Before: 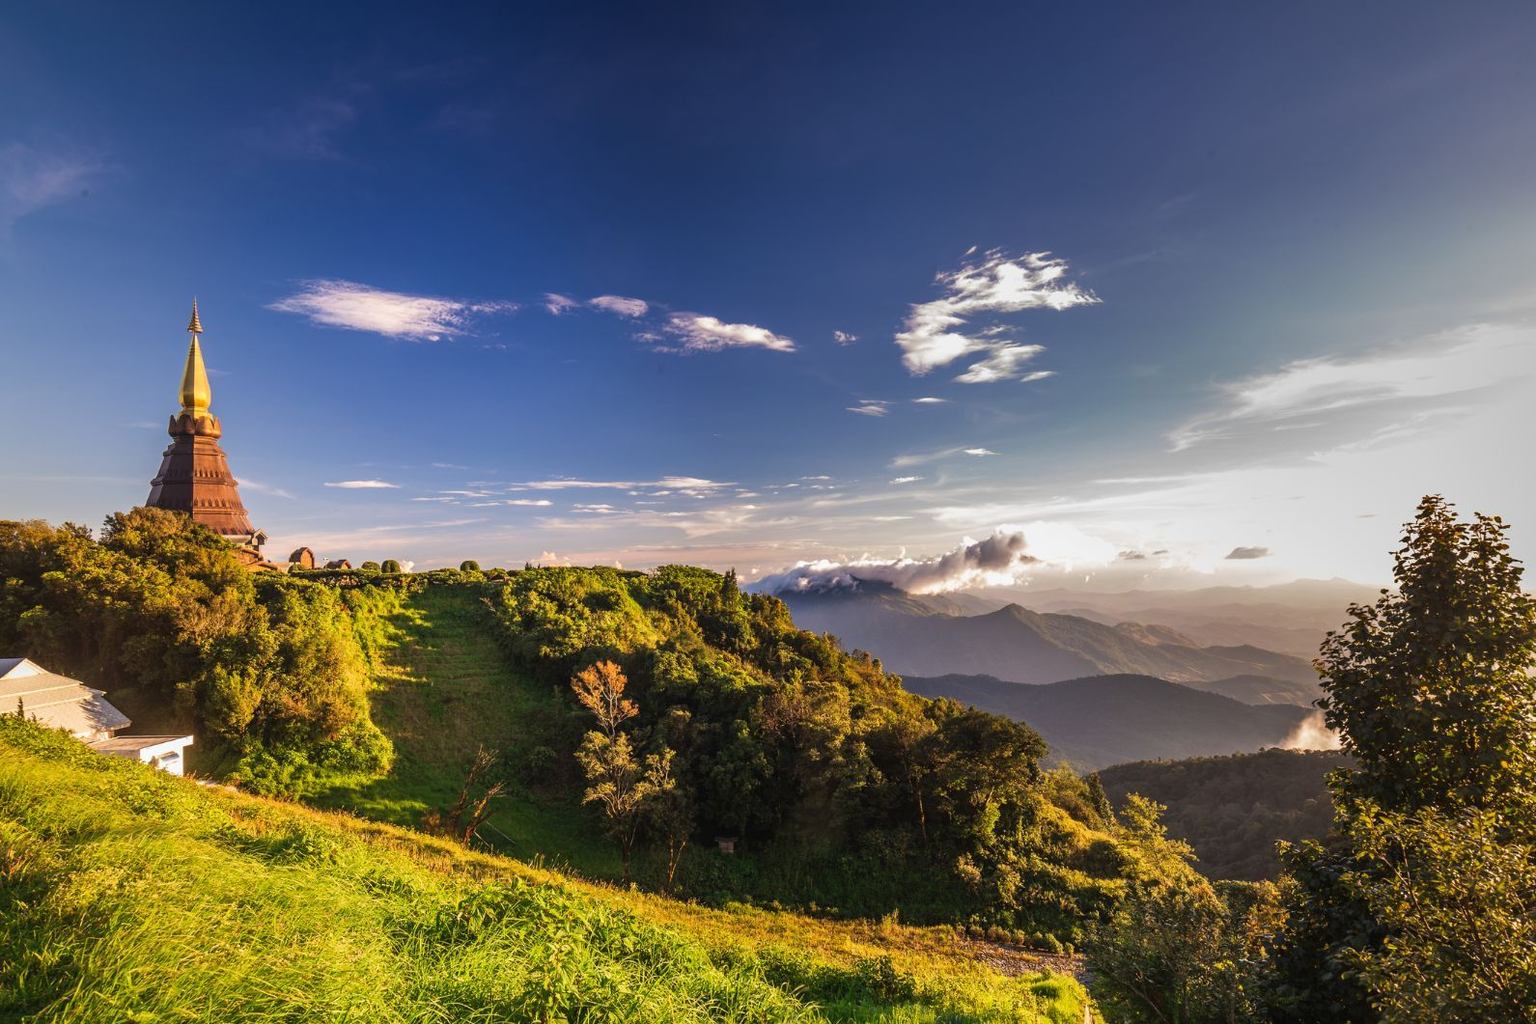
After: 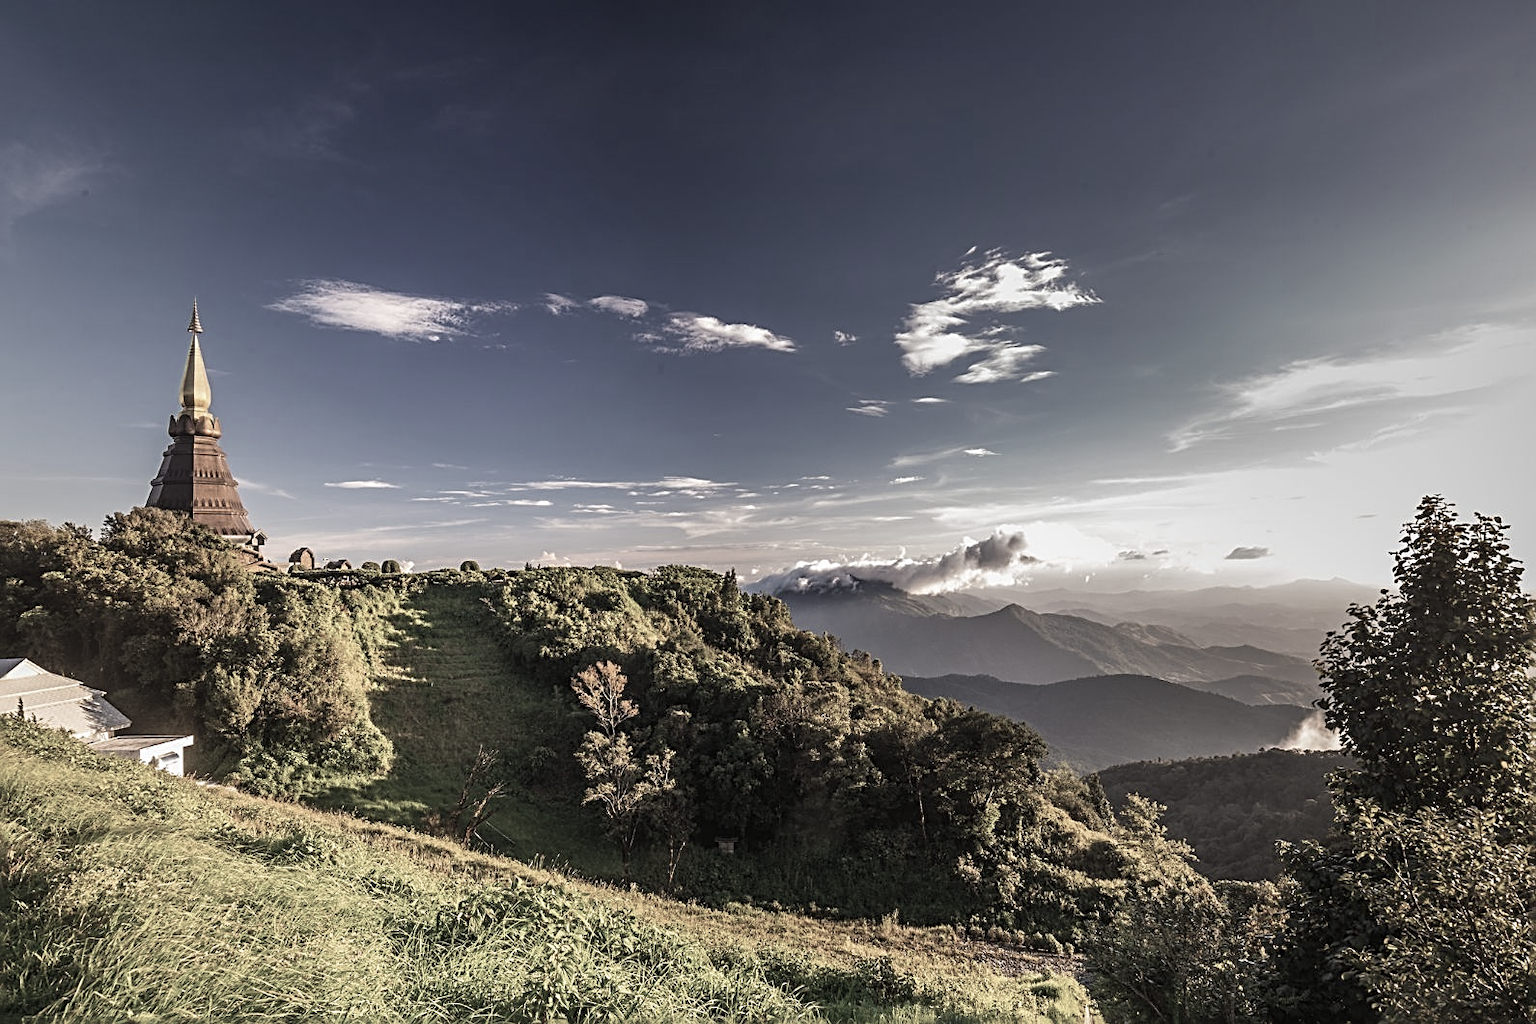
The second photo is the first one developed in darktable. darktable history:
color correction: highlights b* 0.037, saturation 0.278
velvia: on, module defaults
sharpen: radius 2.548, amount 0.646
